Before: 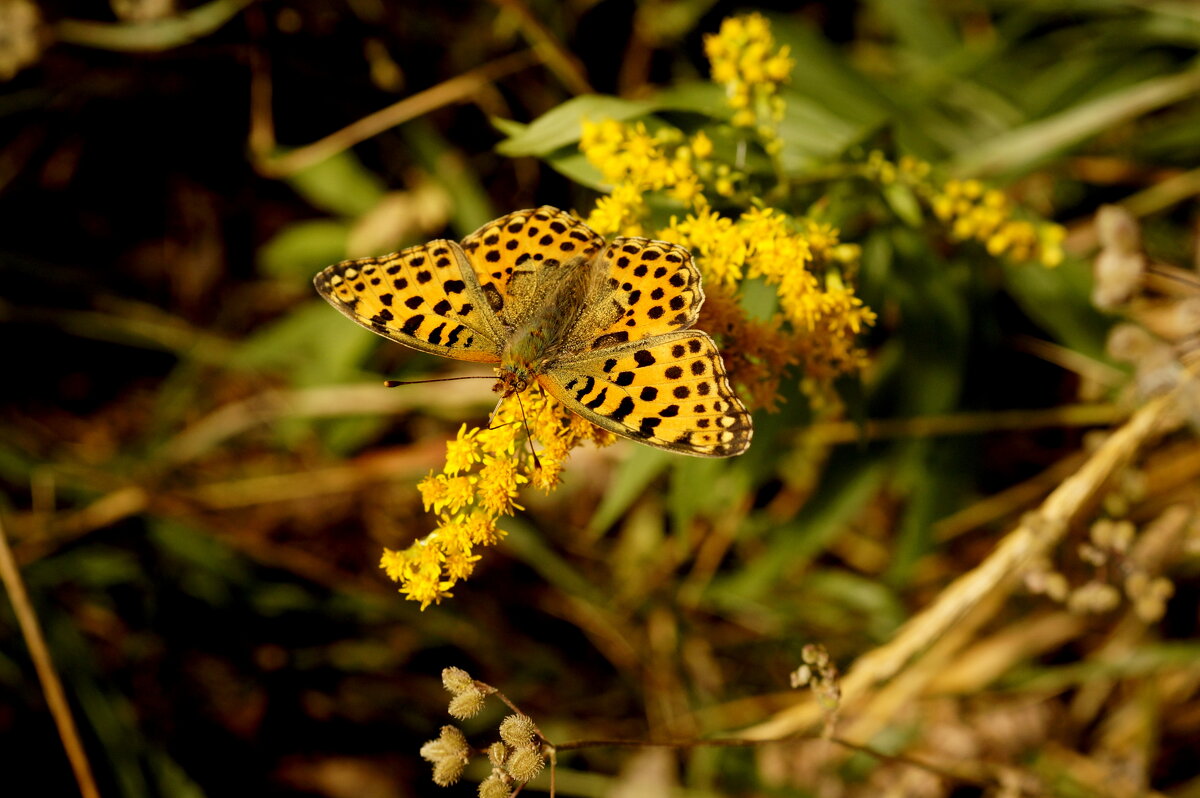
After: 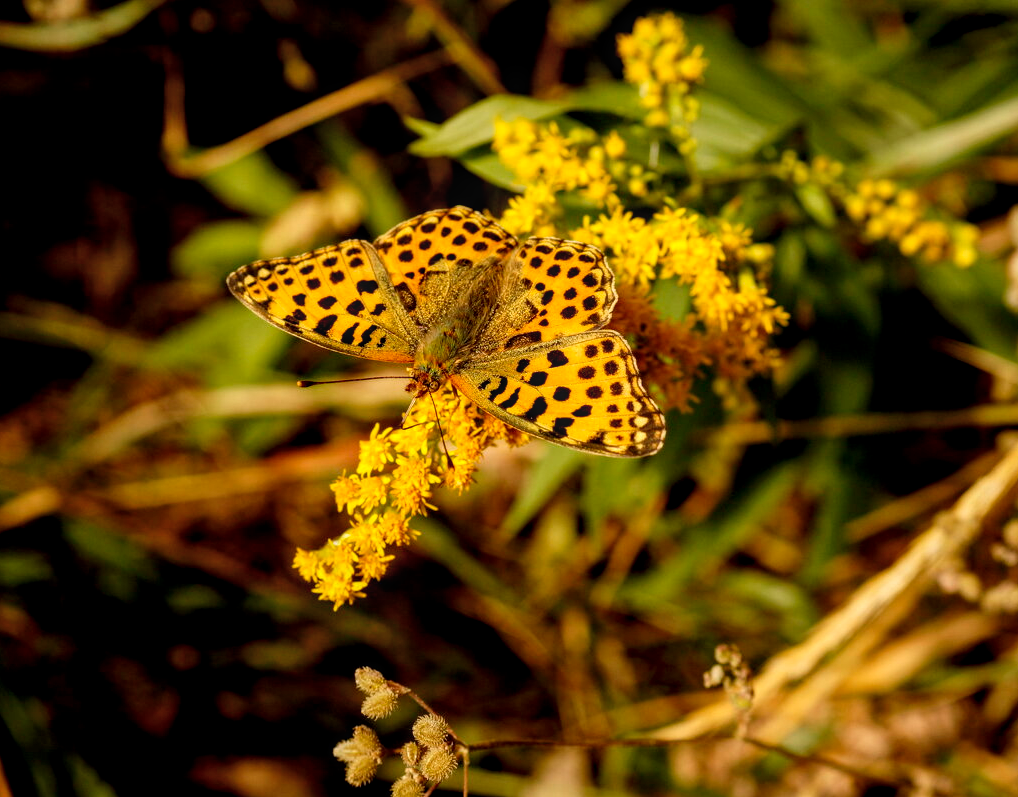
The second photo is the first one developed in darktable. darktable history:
local contrast: on, module defaults
crop: left 7.325%, right 7.812%
